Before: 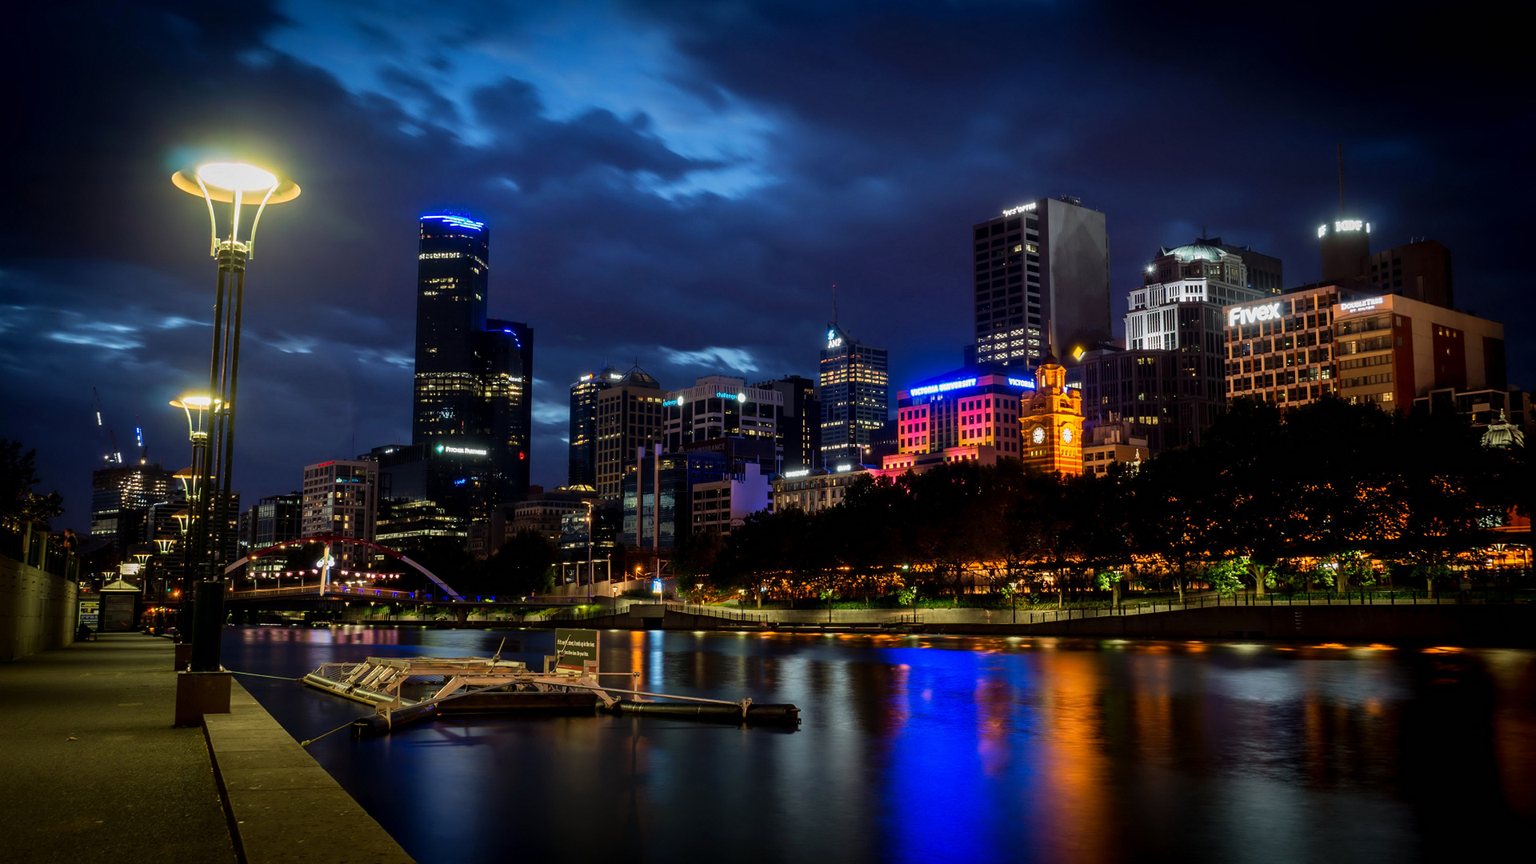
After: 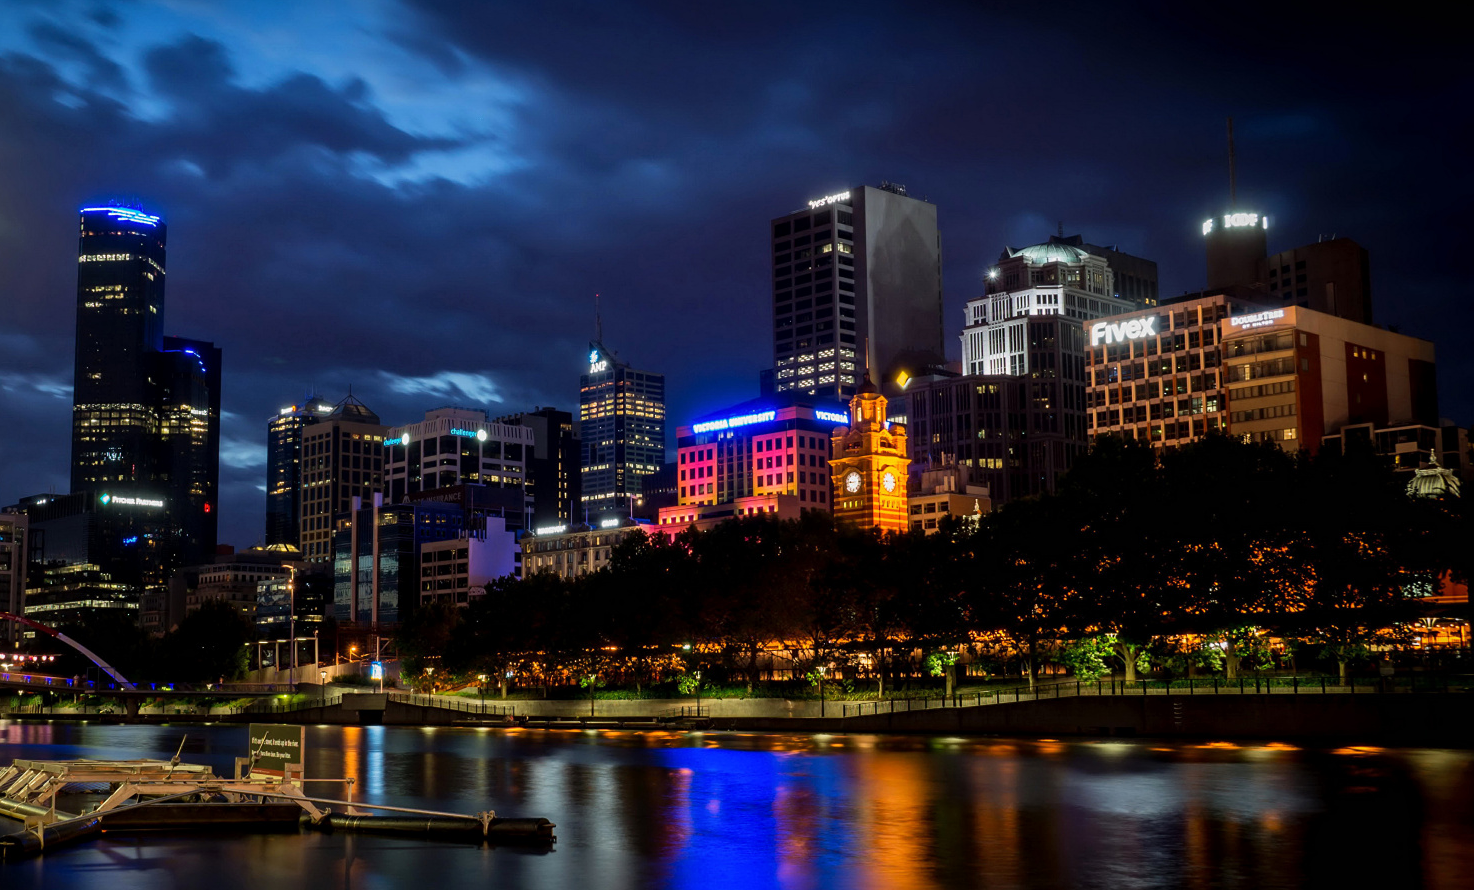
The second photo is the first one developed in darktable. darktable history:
crop: left 23.191%, top 5.818%, bottom 11.739%
exposure: compensate highlight preservation false
local contrast: mode bilateral grid, contrast 9, coarseness 24, detail 112%, midtone range 0.2
shadows and highlights: shadows 3.43, highlights -19.26, soften with gaussian
